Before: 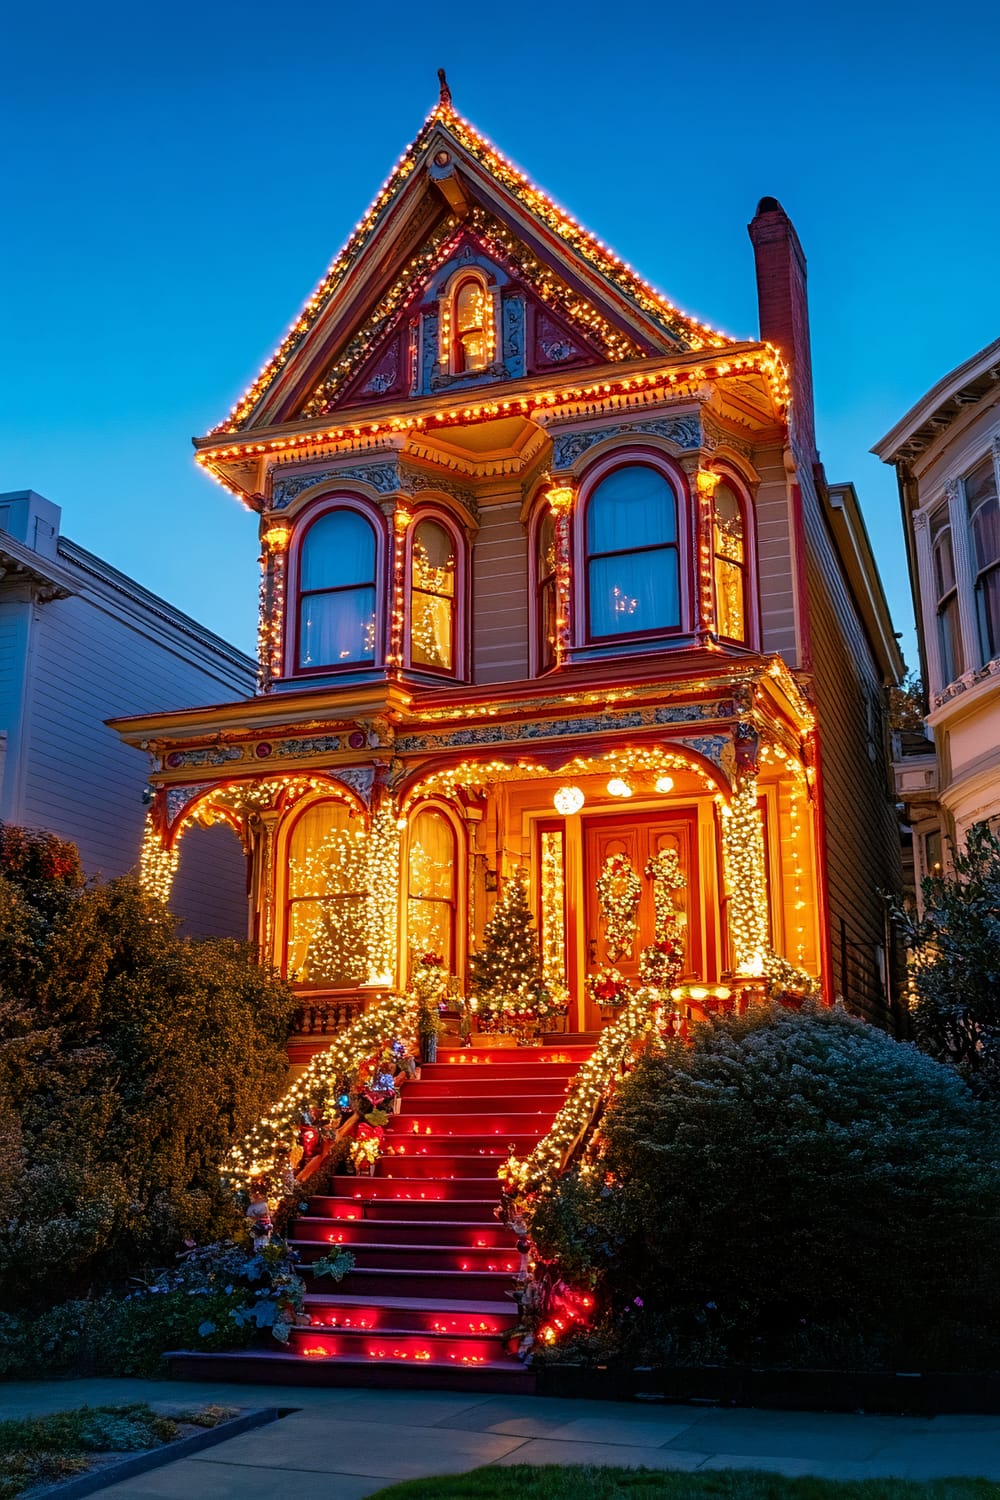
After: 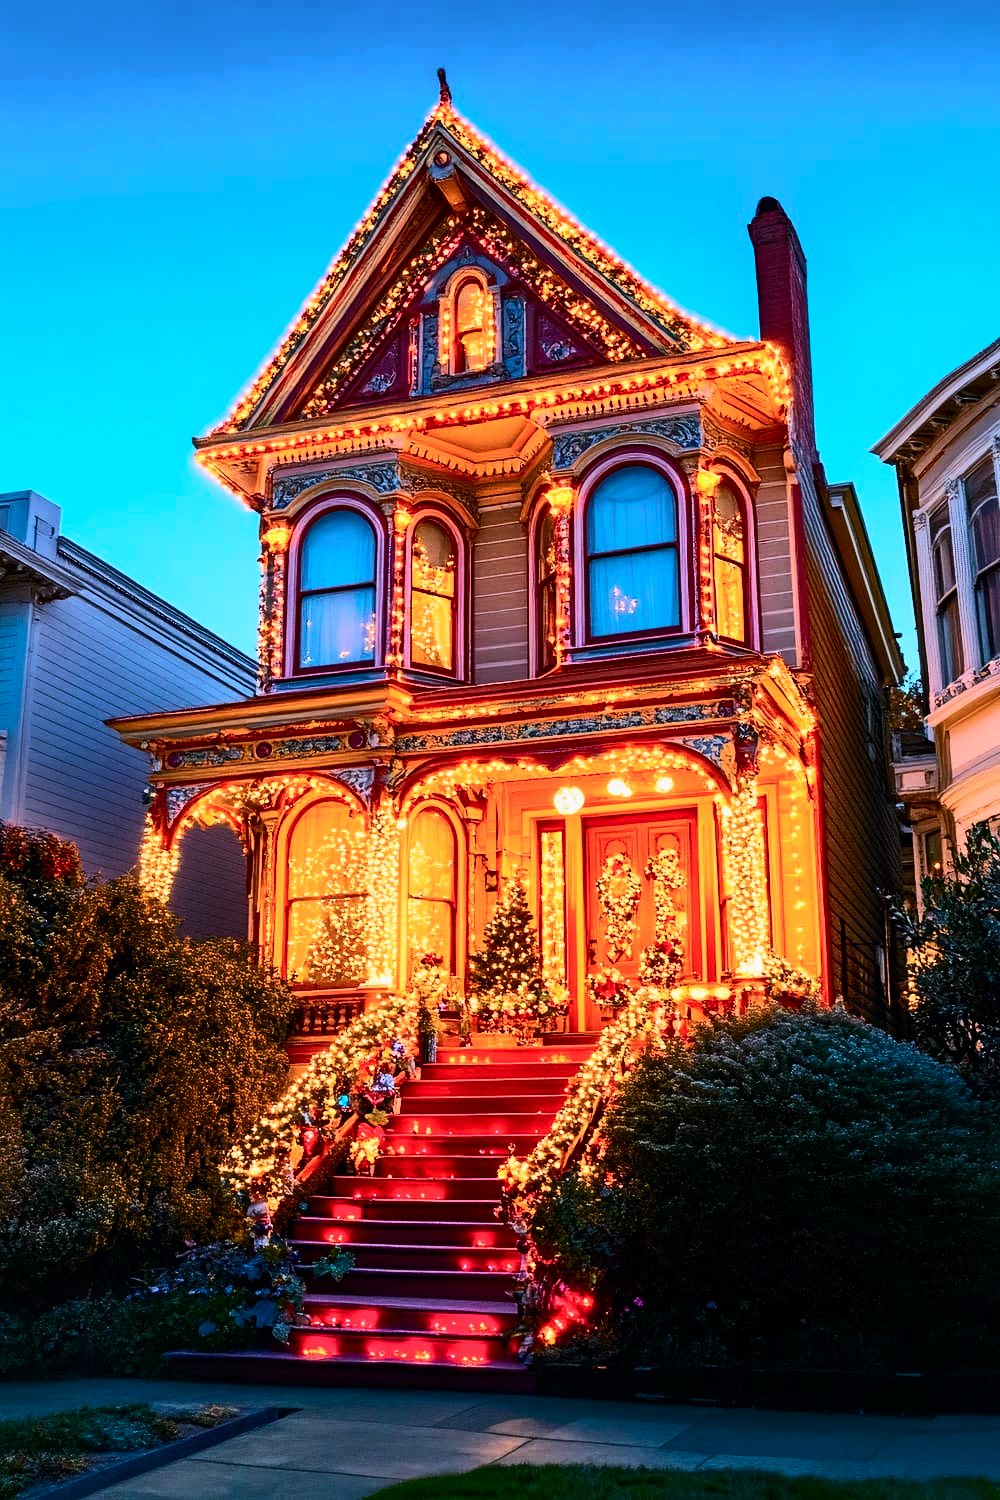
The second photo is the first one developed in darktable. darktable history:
rgb curve: curves: ch0 [(0, 0) (0.284, 0.292) (0.505, 0.644) (1, 1)]; ch1 [(0, 0) (0.284, 0.292) (0.505, 0.644) (1, 1)]; ch2 [(0, 0) (0.284, 0.292) (0.505, 0.644) (1, 1)], compensate middle gray true
tone curve: curves: ch0 [(0, 0) (0.051, 0.03) (0.096, 0.071) (0.251, 0.234) (0.461, 0.515) (0.605, 0.692) (0.761, 0.824) (0.881, 0.907) (1, 0.984)]; ch1 [(0, 0) (0.1, 0.038) (0.318, 0.243) (0.399, 0.351) (0.478, 0.469) (0.499, 0.499) (0.534, 0.541) (0.567, 0.592) (0.601, 0.629) (0.666, 0.7) (1, 1)]; ch2 [(0, 0) (0.453, 0.45) (0.479, 0.483) (0.504, 0.499) (0.52, 0.519) (0.541, 0.559) (0.601, 0.622) (0.824, 0.815) (1, 1)], color space Lab, independent channels, preserve colors none
